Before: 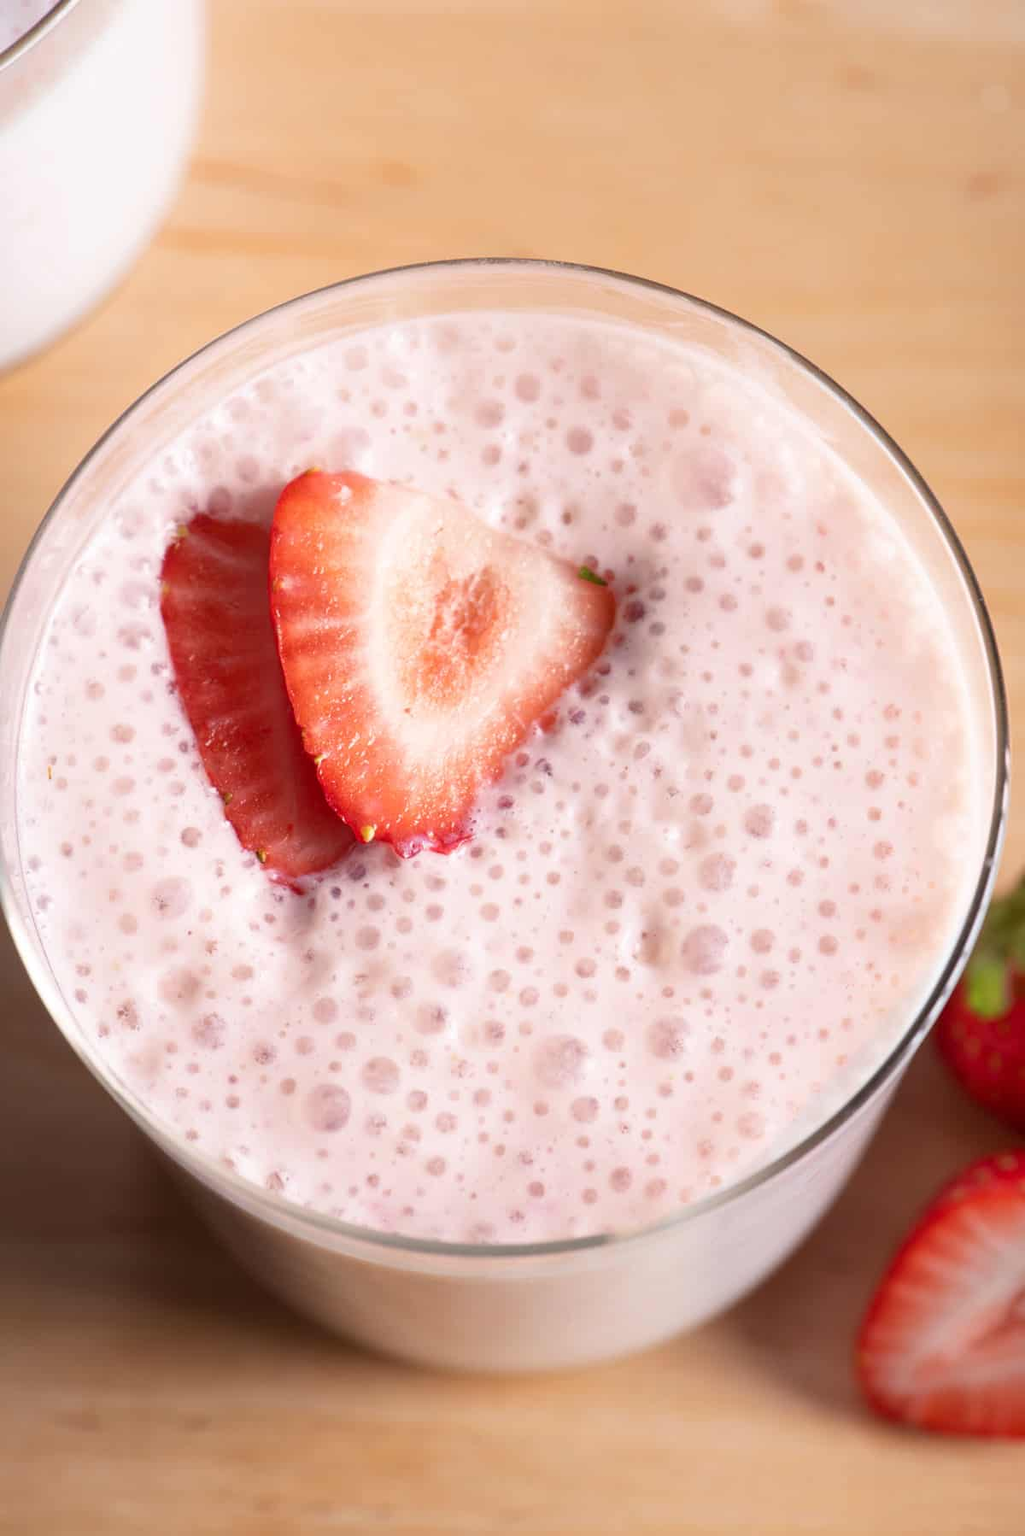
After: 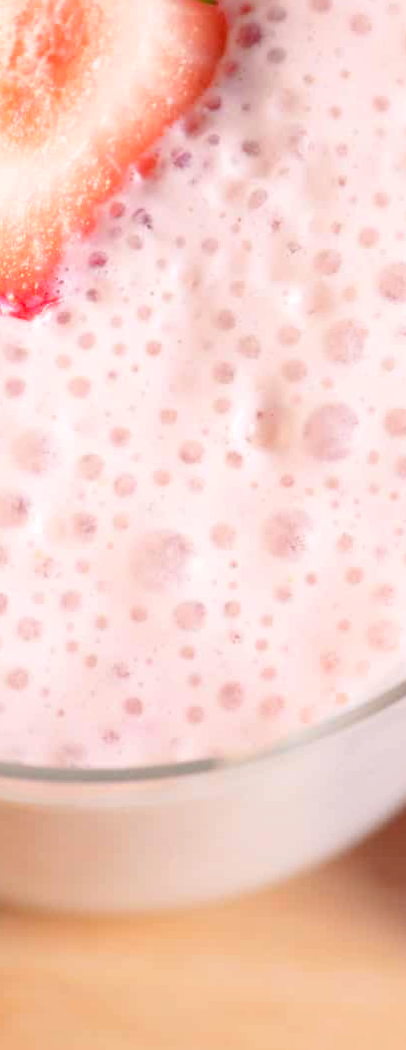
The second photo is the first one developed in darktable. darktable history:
levels: levels [0, 0.43, 0.984]
crop: left 40.878%, top 39.176%, right 25.993%, bottom 3.081%
rotate and perspective: lens shift (vertical) 0.048, lens shift (horizontal) -0.024, automatic cropping off
